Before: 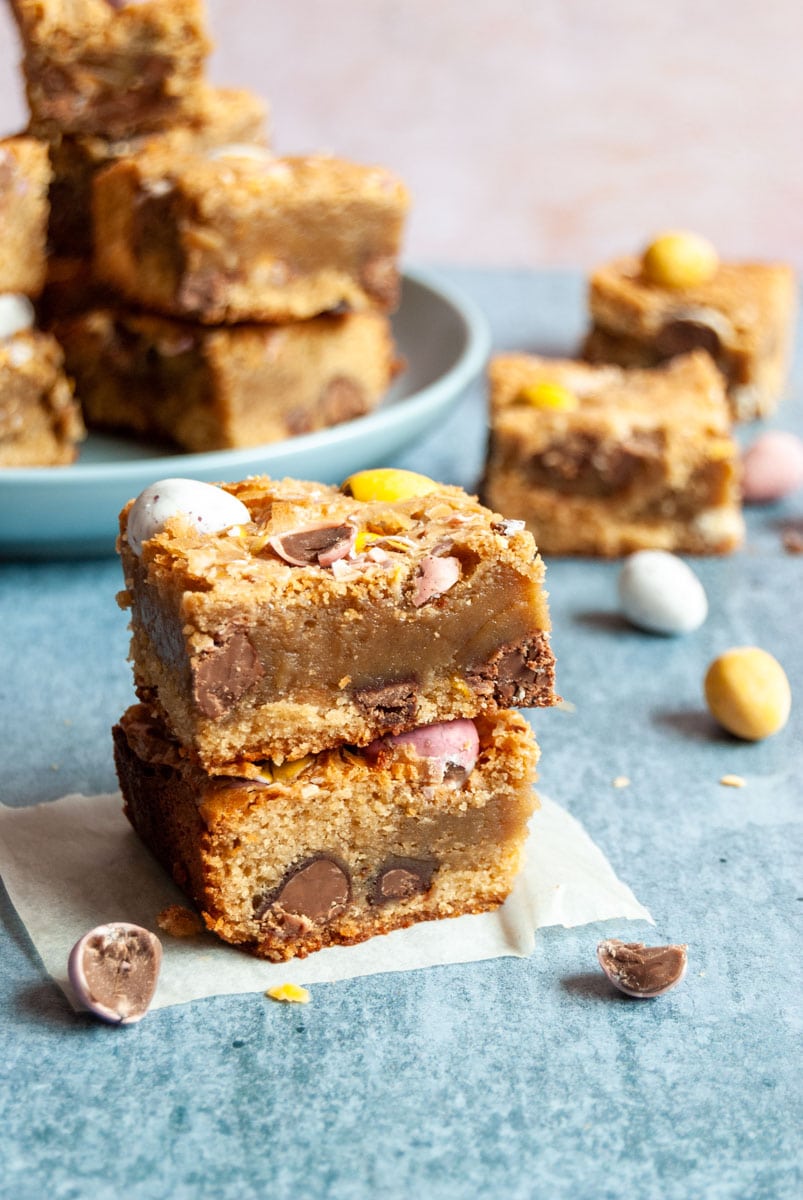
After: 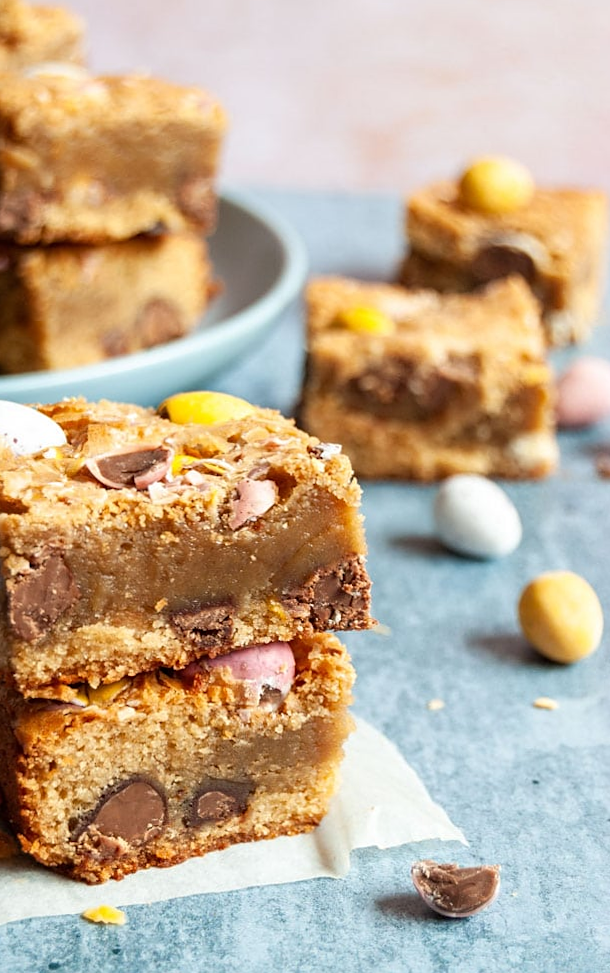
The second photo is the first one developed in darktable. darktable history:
rotate and perspective: rotation 0.174°, lens shift (vertical) 0.013, lens shift (horizontal) 0.019, shear 0.001, automatic cropping original format, crop left 0.007, crop right 0.991, crop top 0.016, crop bottom 0.997
sharpen: amount 0.2
crop: left 23.095%, top 5.827%, bottom 11.854%
